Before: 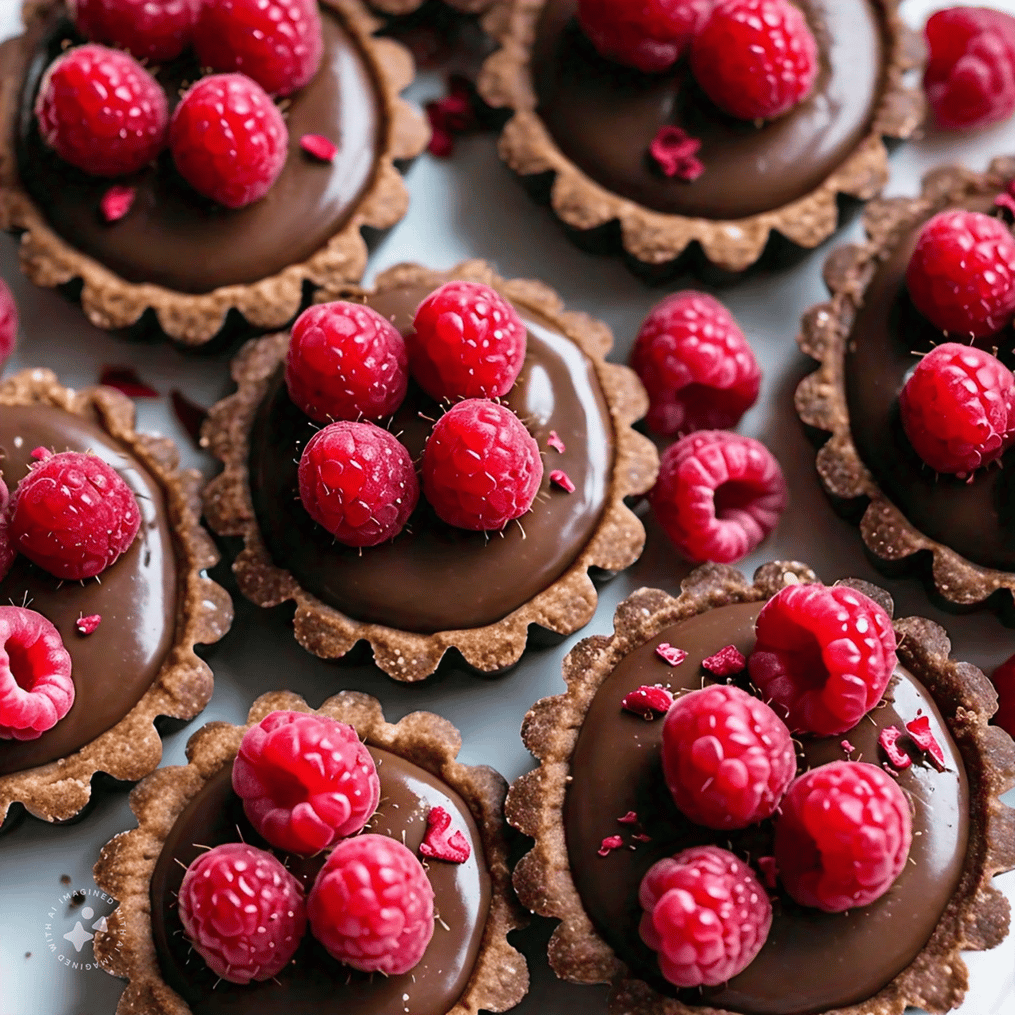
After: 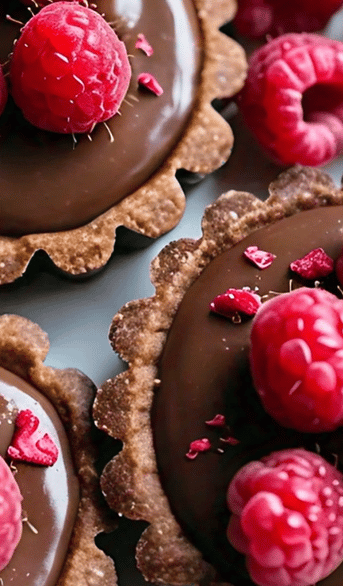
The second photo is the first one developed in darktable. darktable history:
crop: left 40.595%, top 39.142%, right 25.575%, bottom 3.092%
